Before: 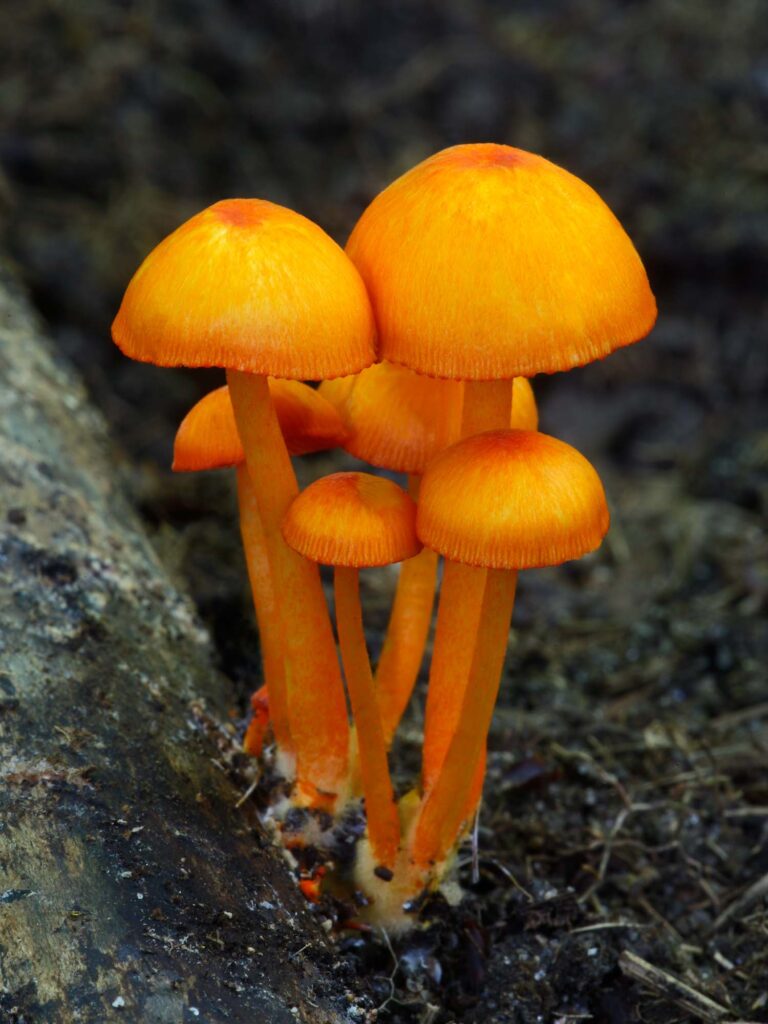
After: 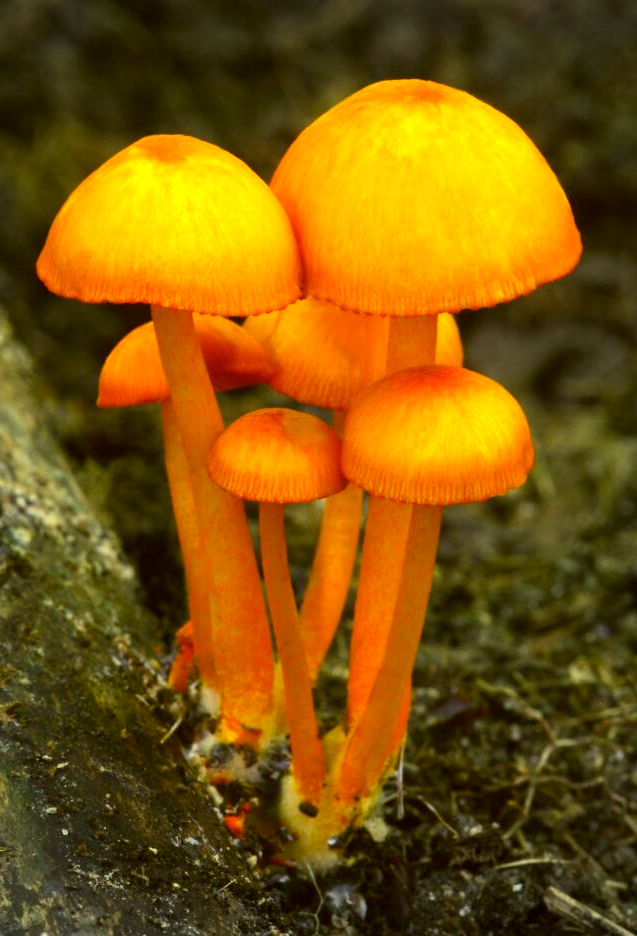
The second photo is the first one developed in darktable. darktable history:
crop: left 9.769%, top 6.343%, right 7.204%, bottom 2.157%
color correction: highlights a* 0.088, highlights b* 28.84, shadows a* -0.184, shadows b* 21.85
vignetting: fall-off start 99.7%, fall-off radius 72.08%, width/height ratio 1.171
exposure: black level correction 0, exposure 0.698 EV, compensate exposure bias true, compensate highlight preservation false
